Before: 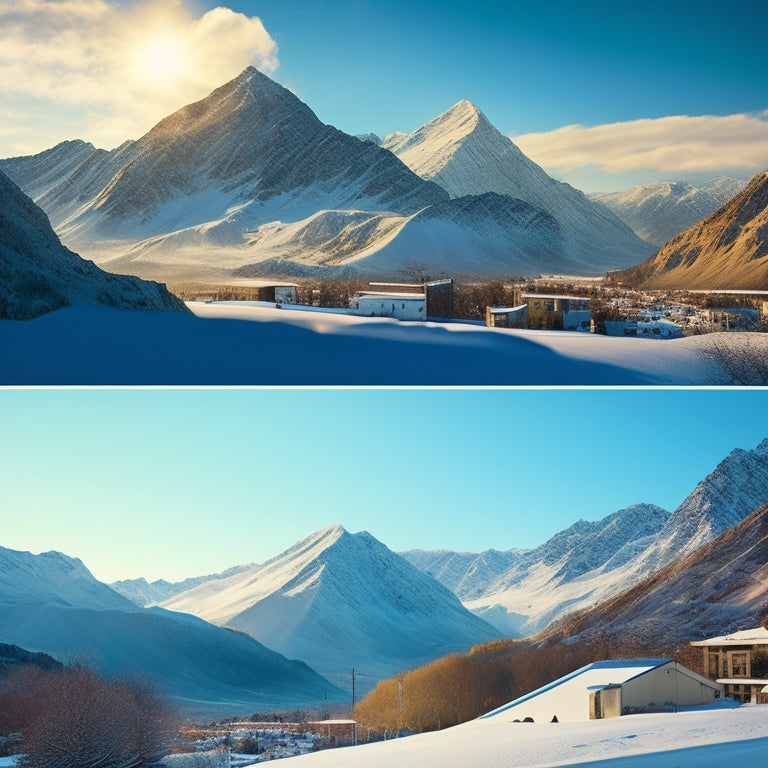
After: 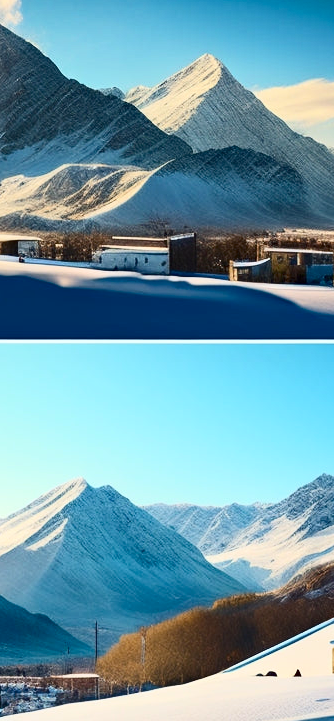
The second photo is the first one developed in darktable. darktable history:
haze removal: compatibility mode true, adaptive false
contrast brightness saturation: contrast 0.277
crop: left 33.576%, top 6%, right 22.833%
